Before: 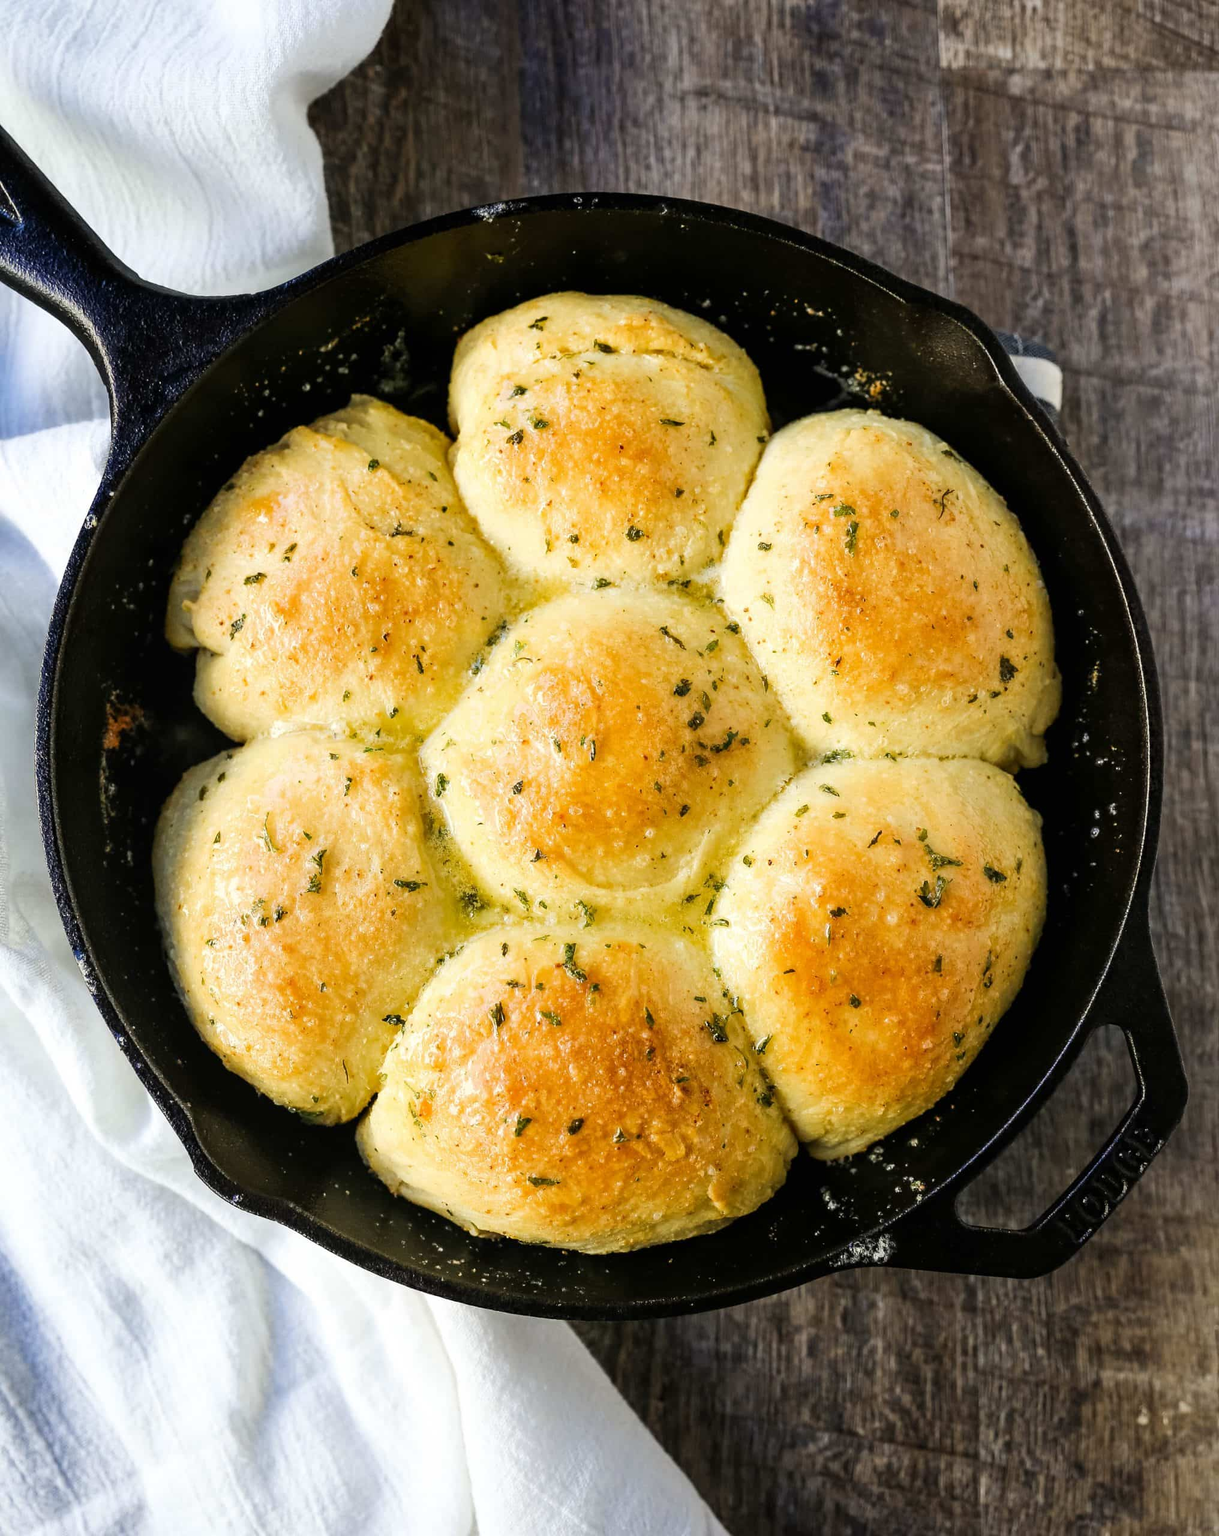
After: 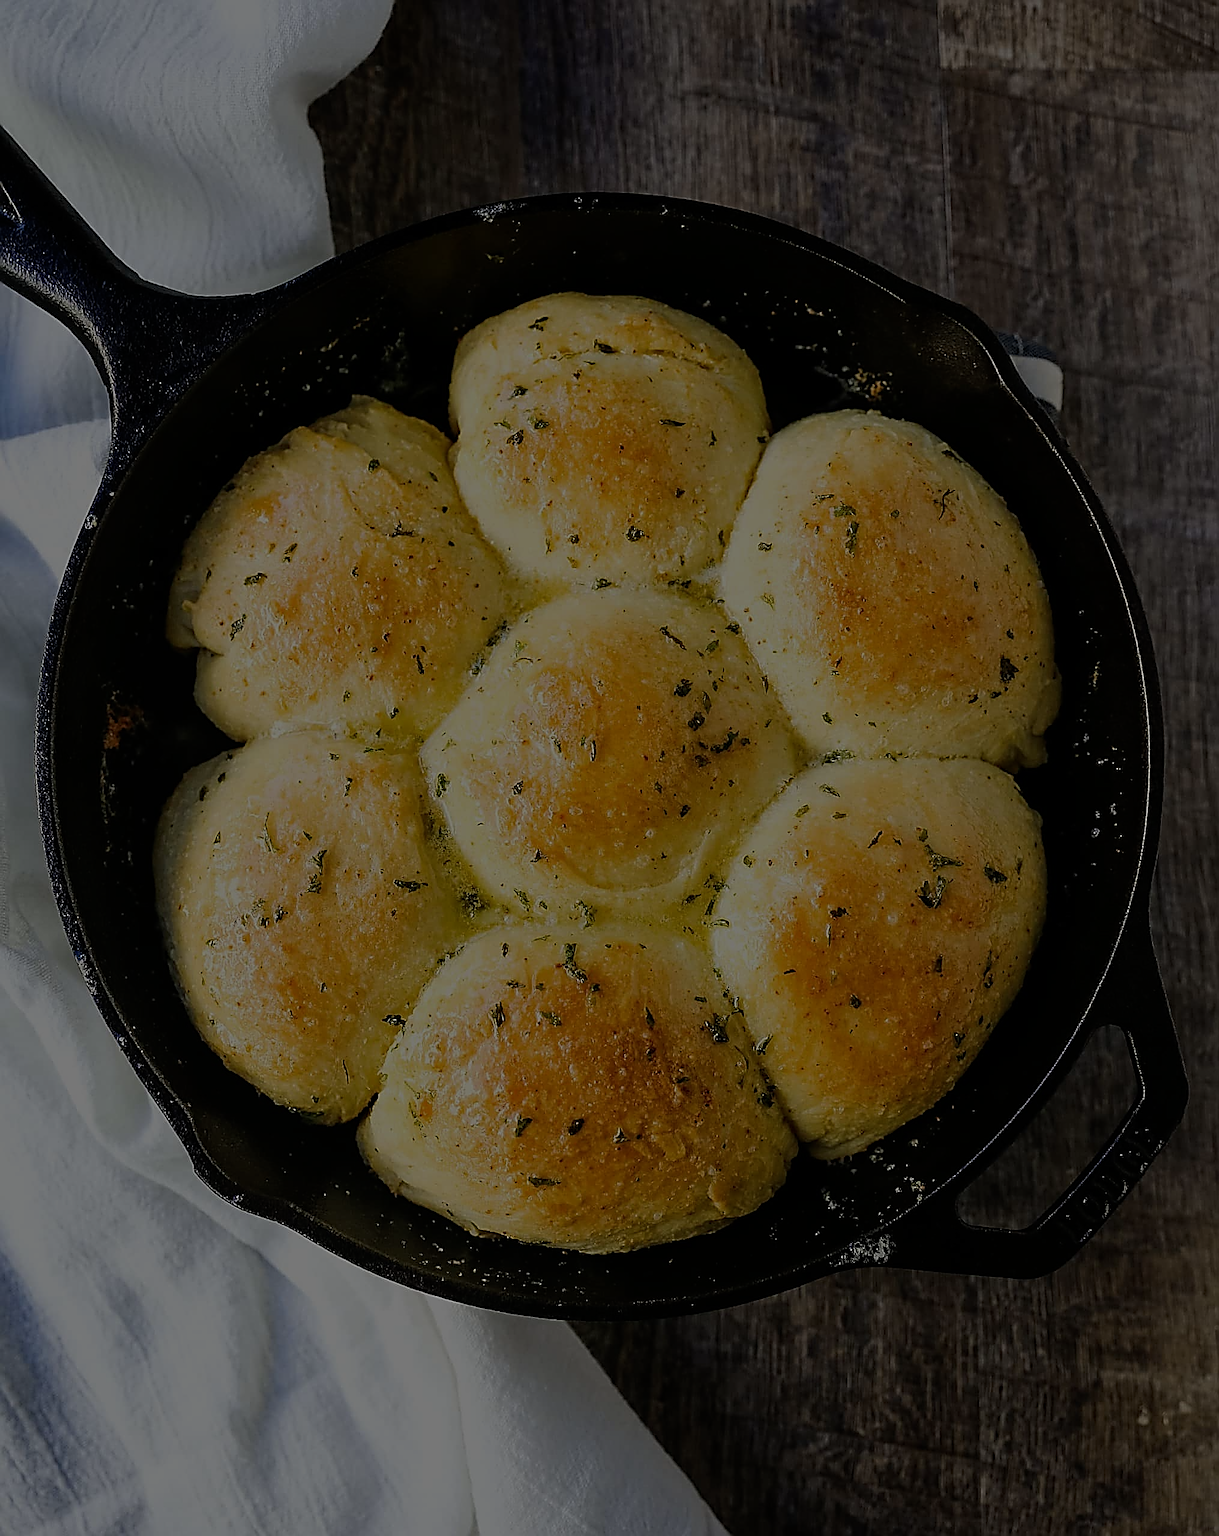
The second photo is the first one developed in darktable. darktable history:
sharpen: amount 1.861
exposure: exposure -2.434 EV, compensate exposure bias true, compensate highlight preservation false
